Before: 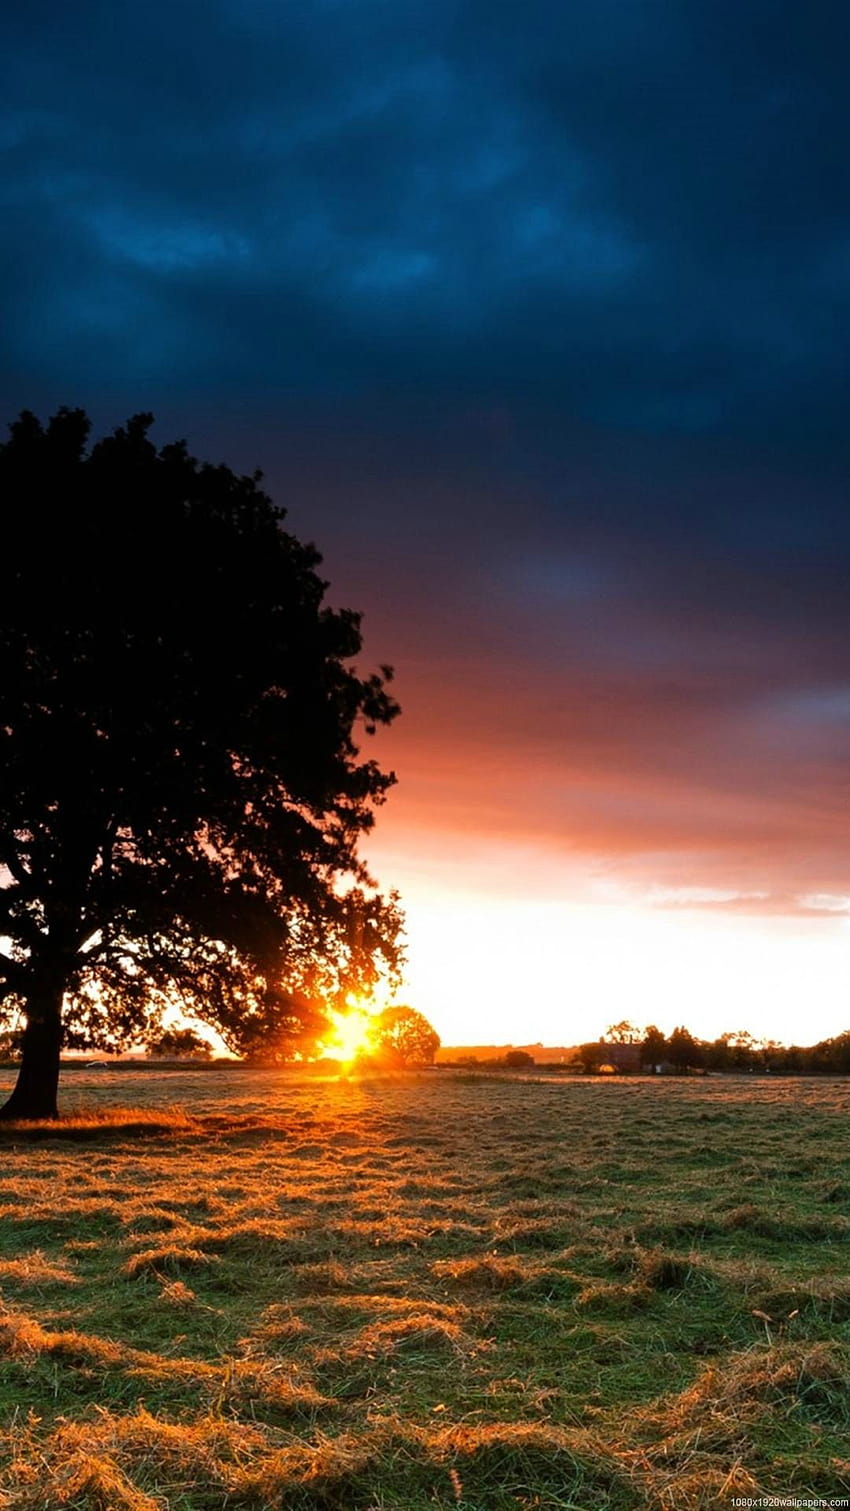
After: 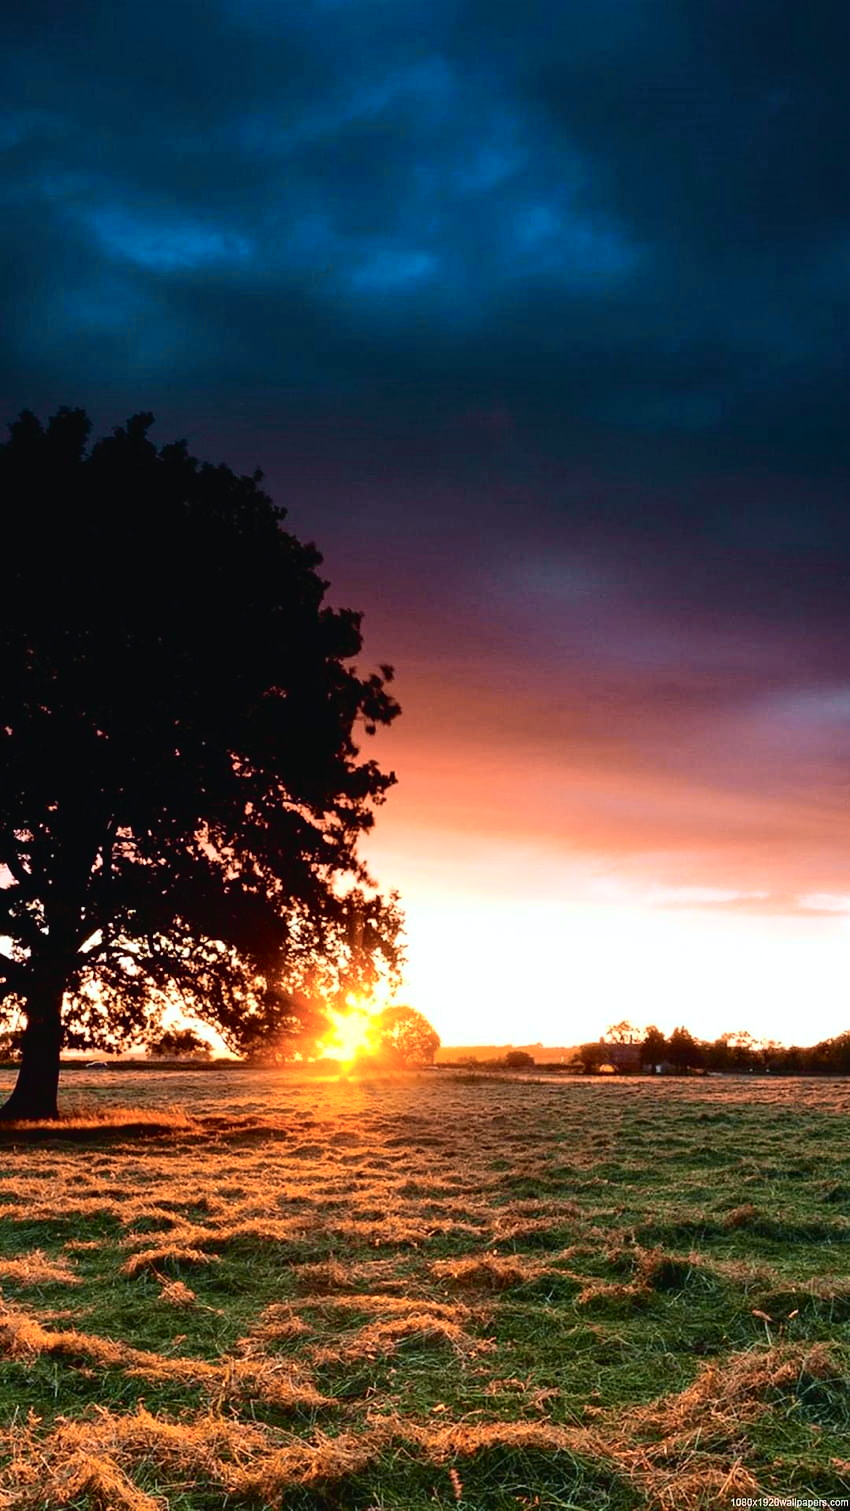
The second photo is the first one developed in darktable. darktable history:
tone curve: curves: ch0 [(0, 0.023) (0.087, 0.065) (0.184, 0.168) (0.45, 0.54) (0.57, 0.683) (0.722, 0.825) (0.877, 0.948) (1, 1)]; ch1 [(0, 0) (0.388, 0.369) (0.44, 0.44) (0.489, 0.481) (0.534, 0.561) (0.657, 0.659) (1, 1)]; ch2 [(0, 0) (0.353, 0.317) (0.408, 0.427) (0.472, 0.46) (0.5, 0.496) (0.537, 0.534) (0.576, 0.592) (0.625, 0.631) (1, 1)], color space Lab, independent channels, preserve colors none
